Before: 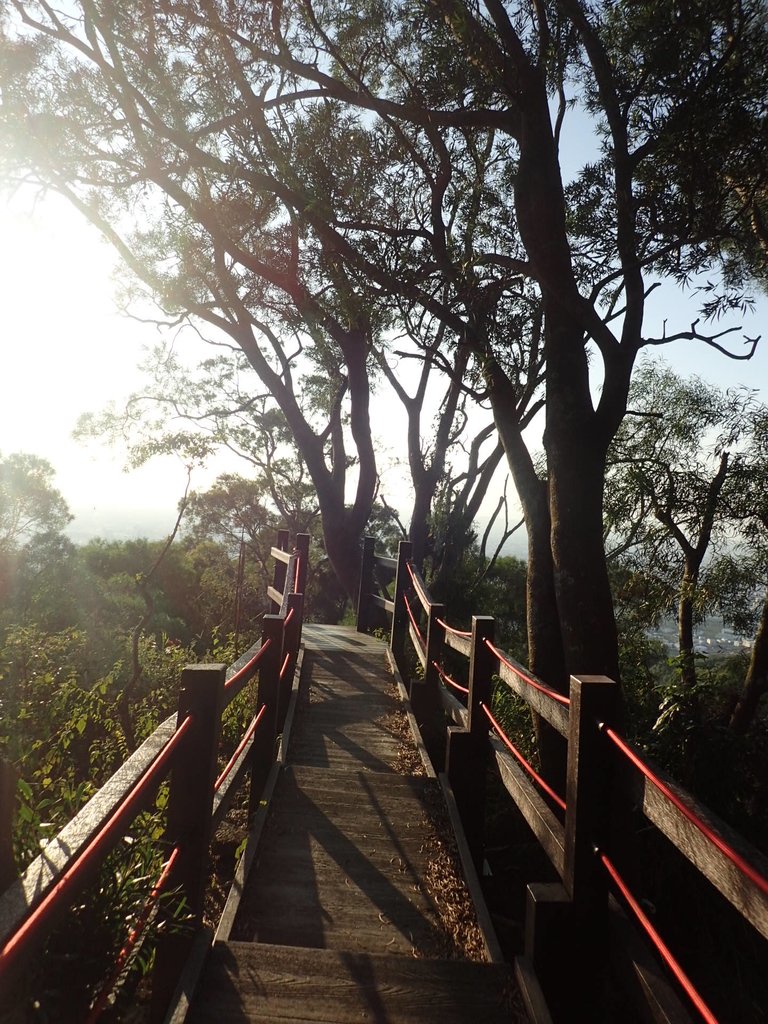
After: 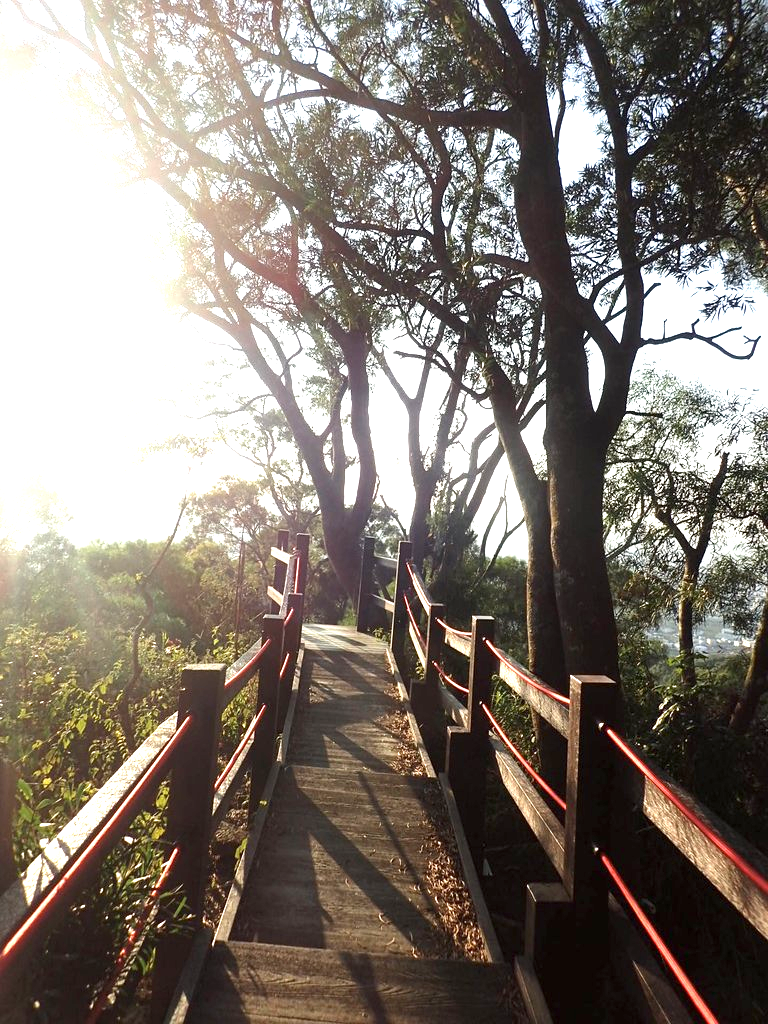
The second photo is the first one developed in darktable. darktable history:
contrast brightness saturation: saturation -0.048
exposure: black level correction 0.001, exposure 1.399 EV, compensate highlight preservation false
